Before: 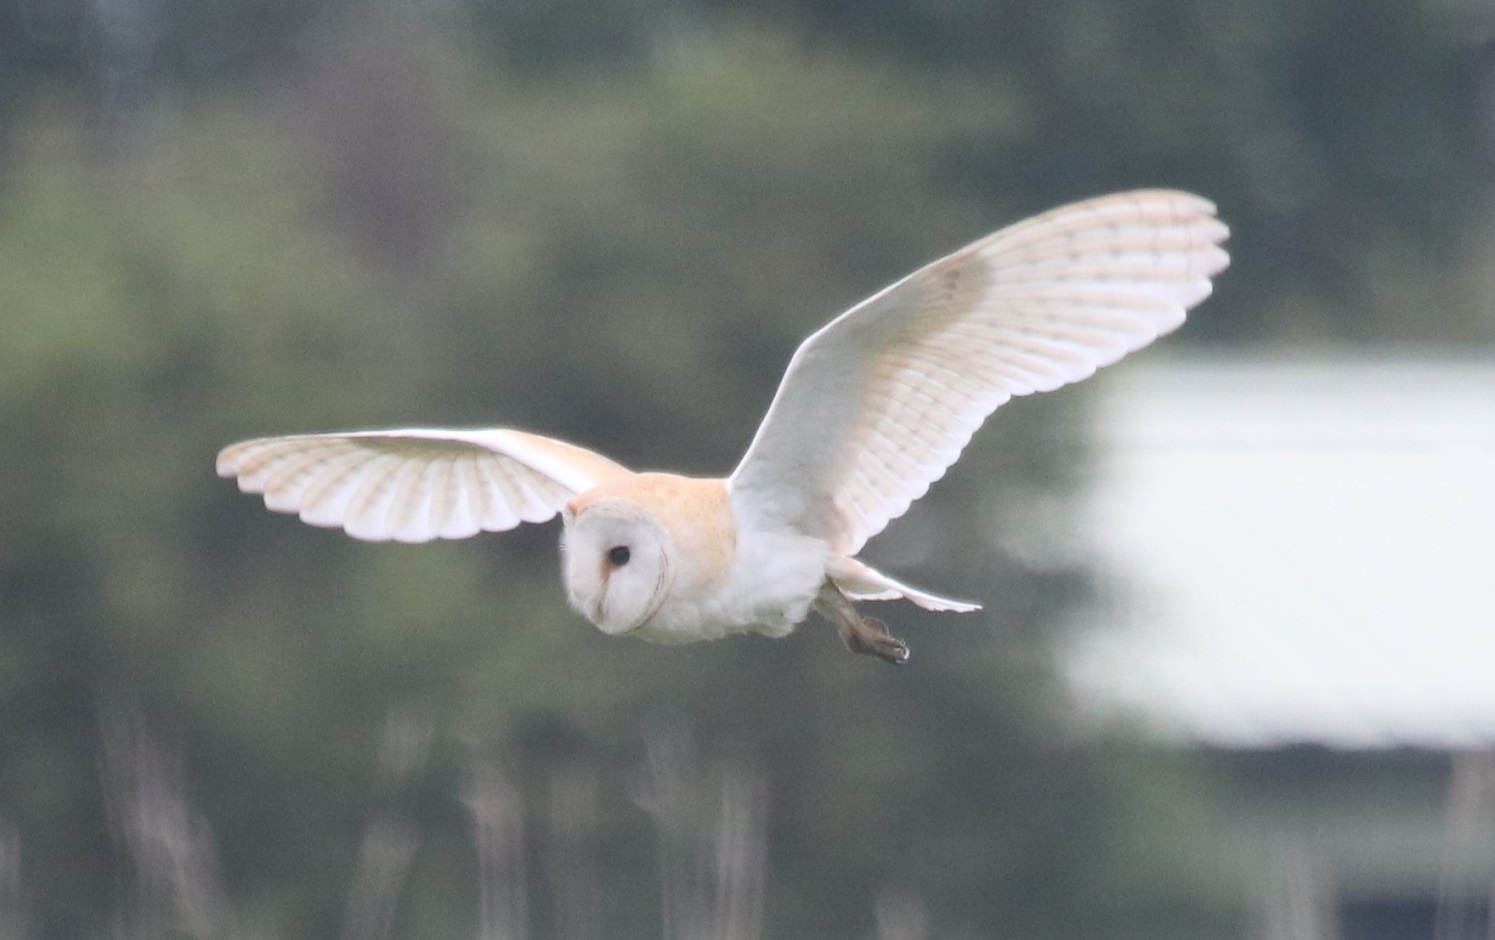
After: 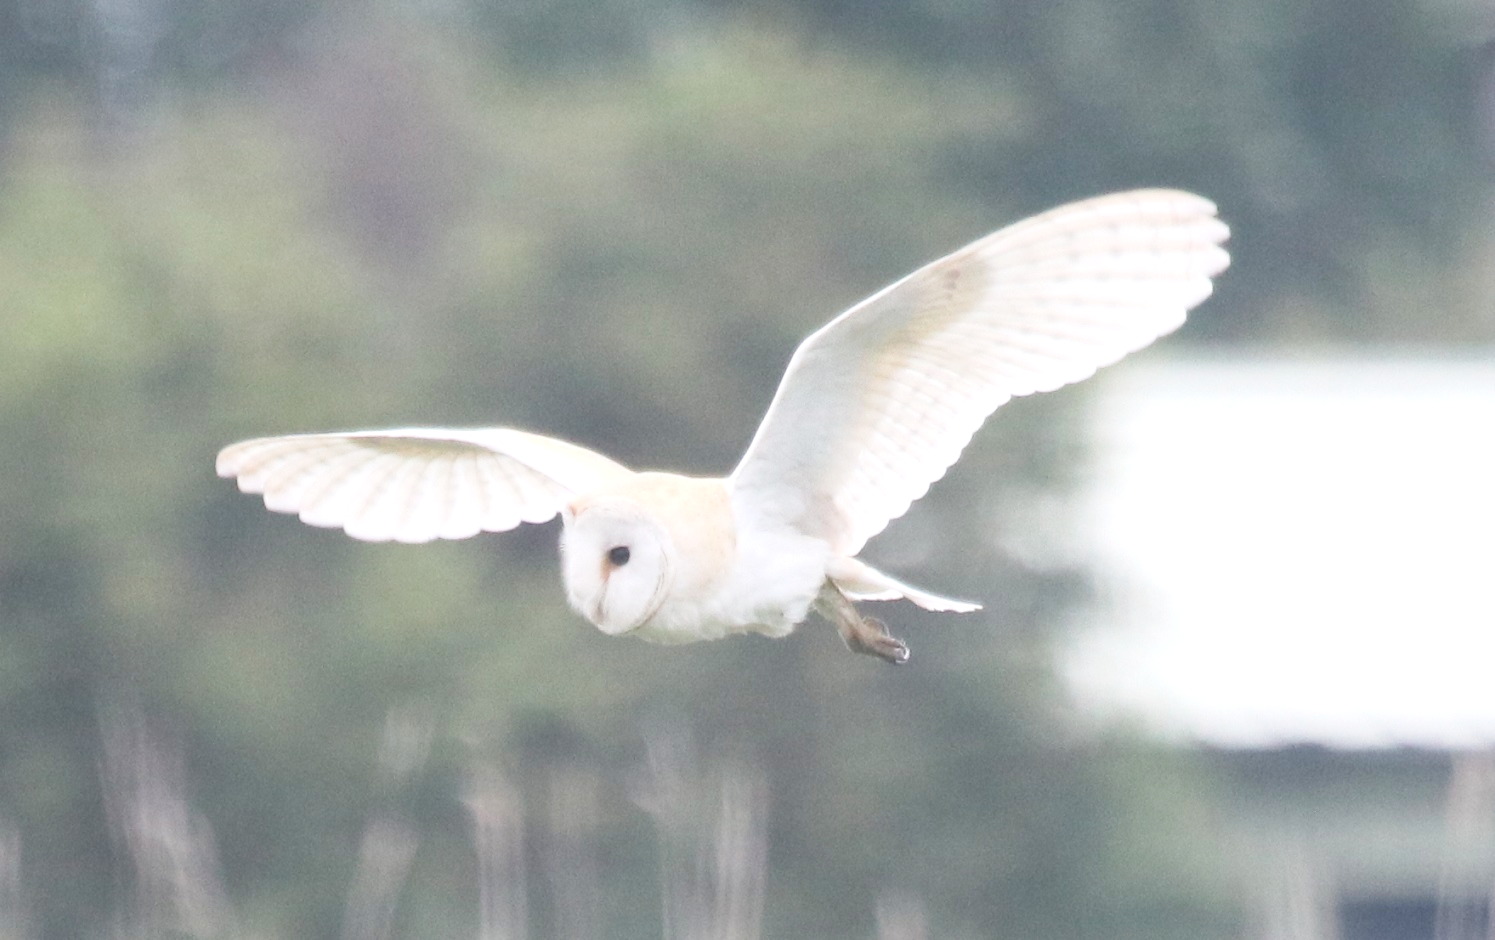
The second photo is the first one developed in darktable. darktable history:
exposure: exposure 0.403 EV, compensate exposure bias true, compensate highlight preservation false
base curve: curves: ch0 [(0, 0) (0.204, 0.334) (0.55, 0.733) (1, 1)], preserve colors none
